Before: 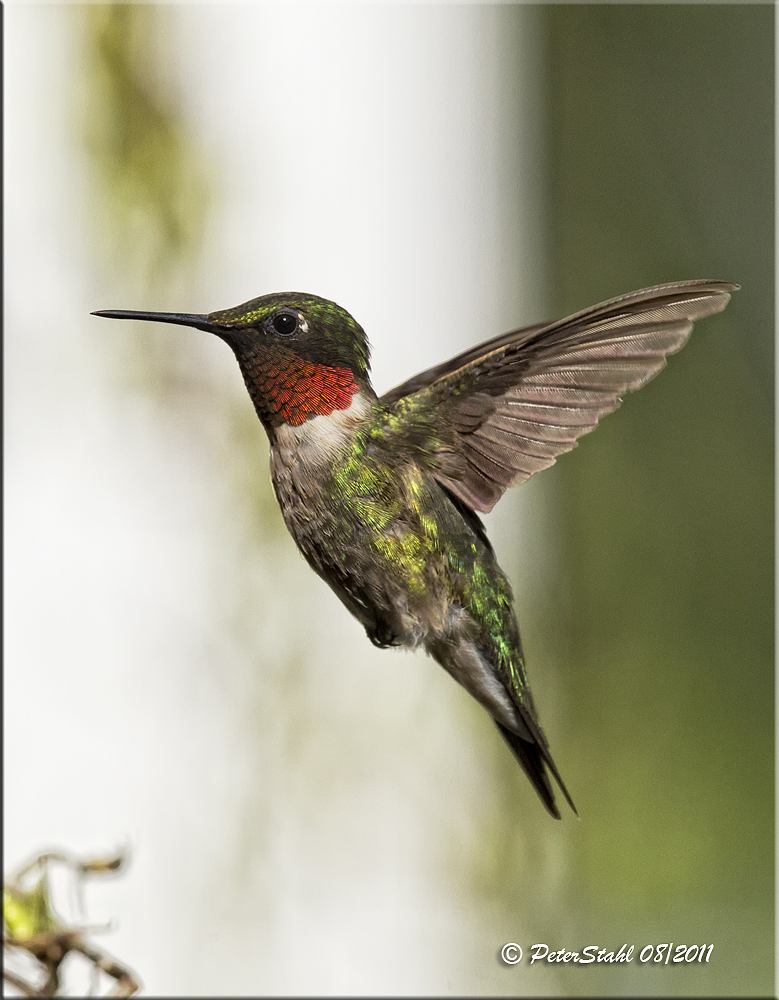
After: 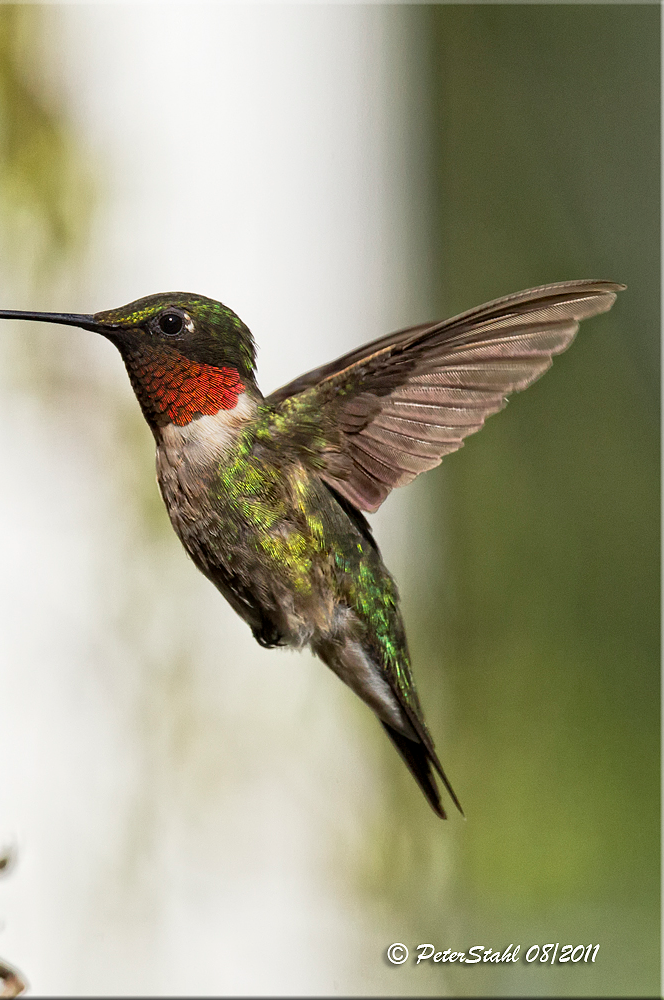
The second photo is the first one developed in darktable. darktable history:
crop and rotate: left 14.669%
